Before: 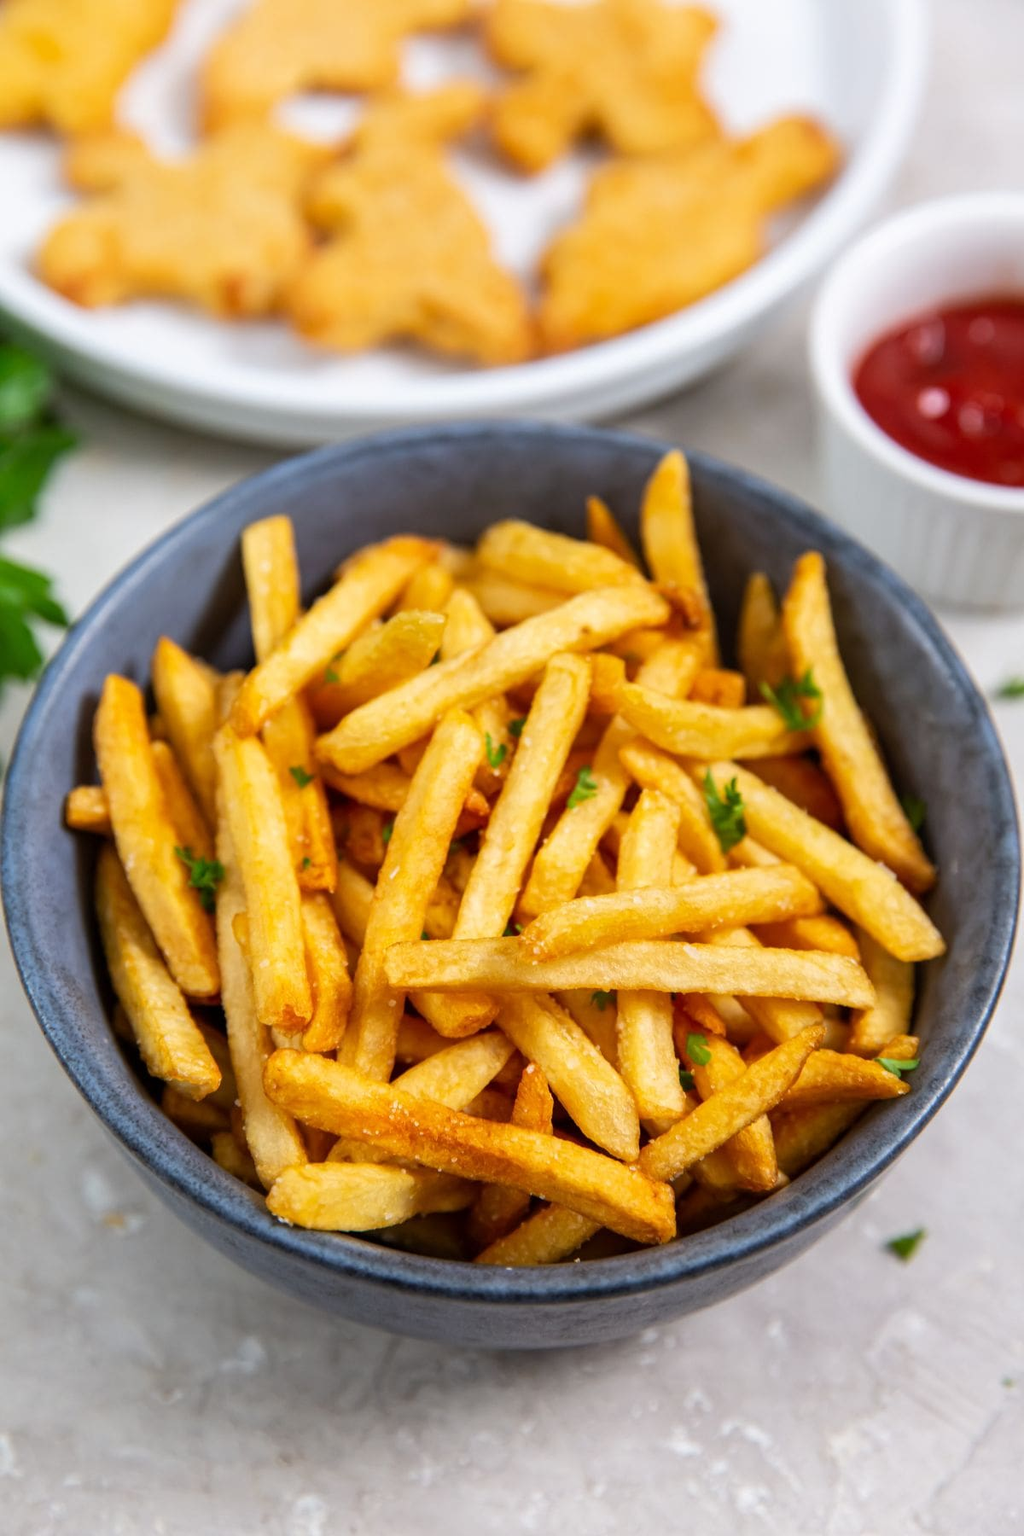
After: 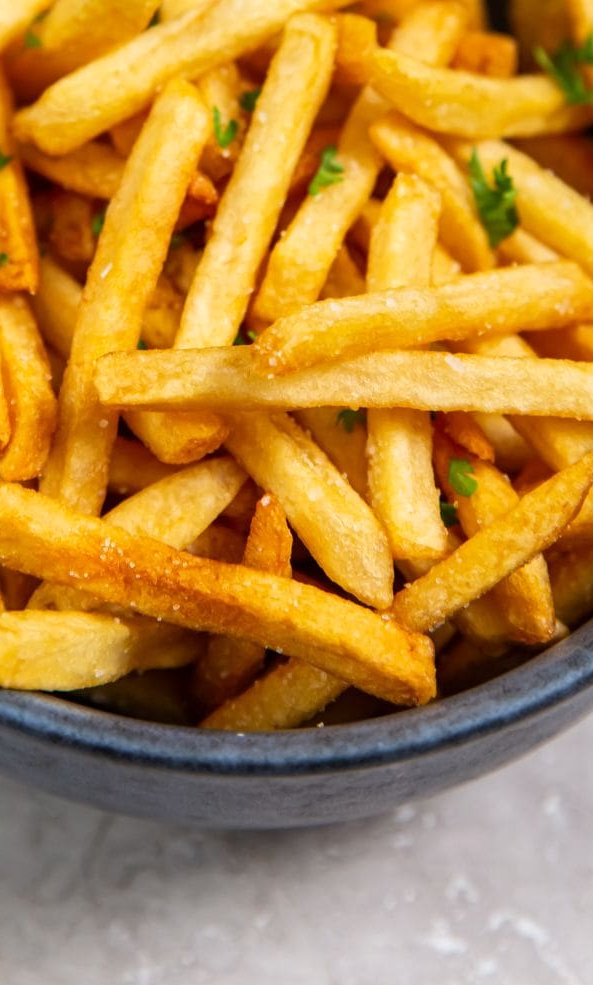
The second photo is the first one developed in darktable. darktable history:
crop: left 29.672%, top 41.786%, right 20.851%, bottom 3.487%
tone equalizer: on, module defaults
